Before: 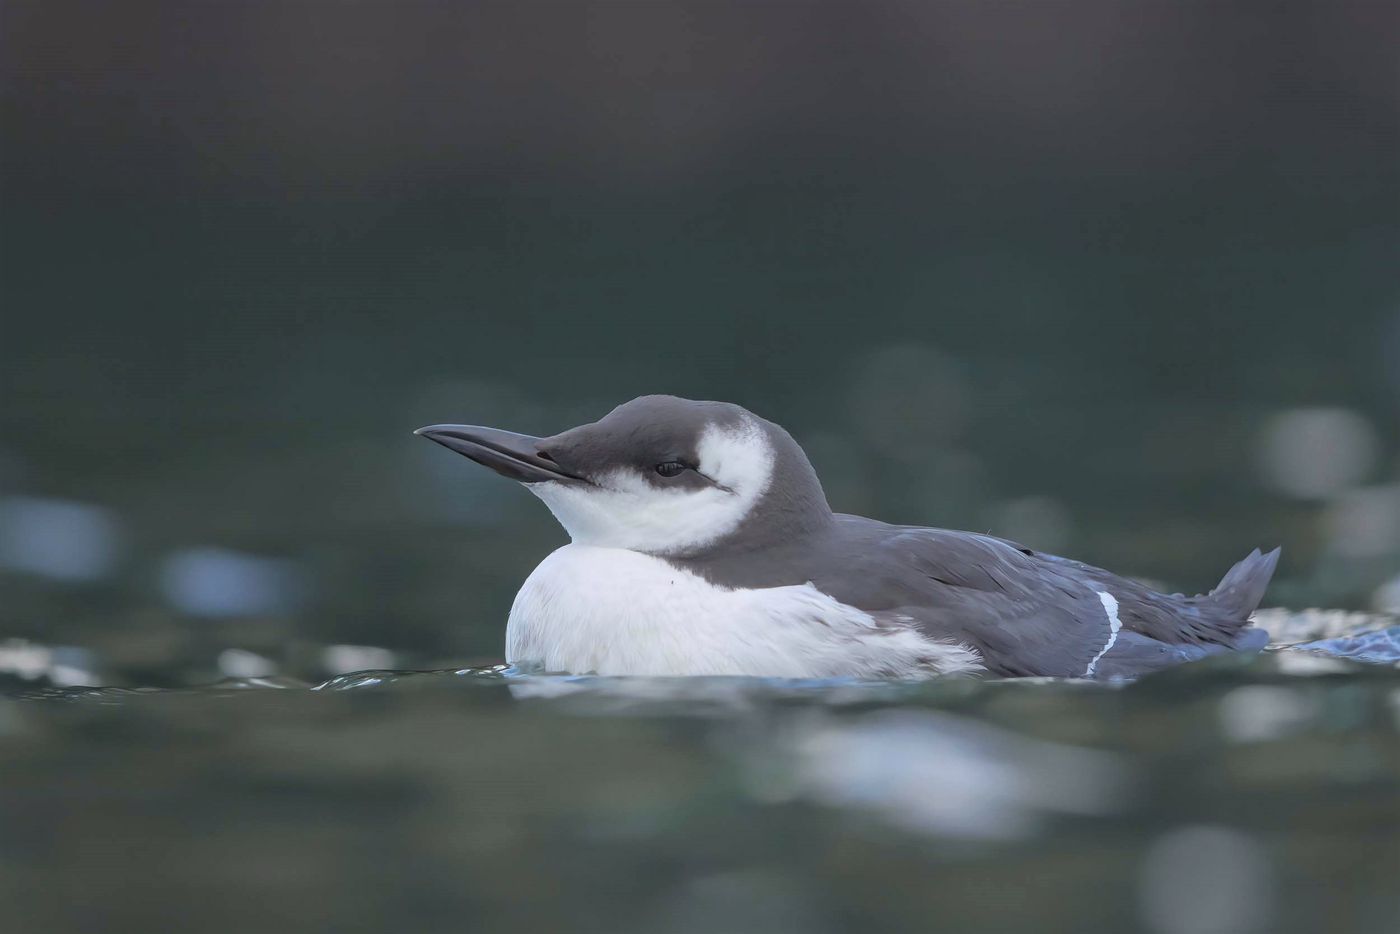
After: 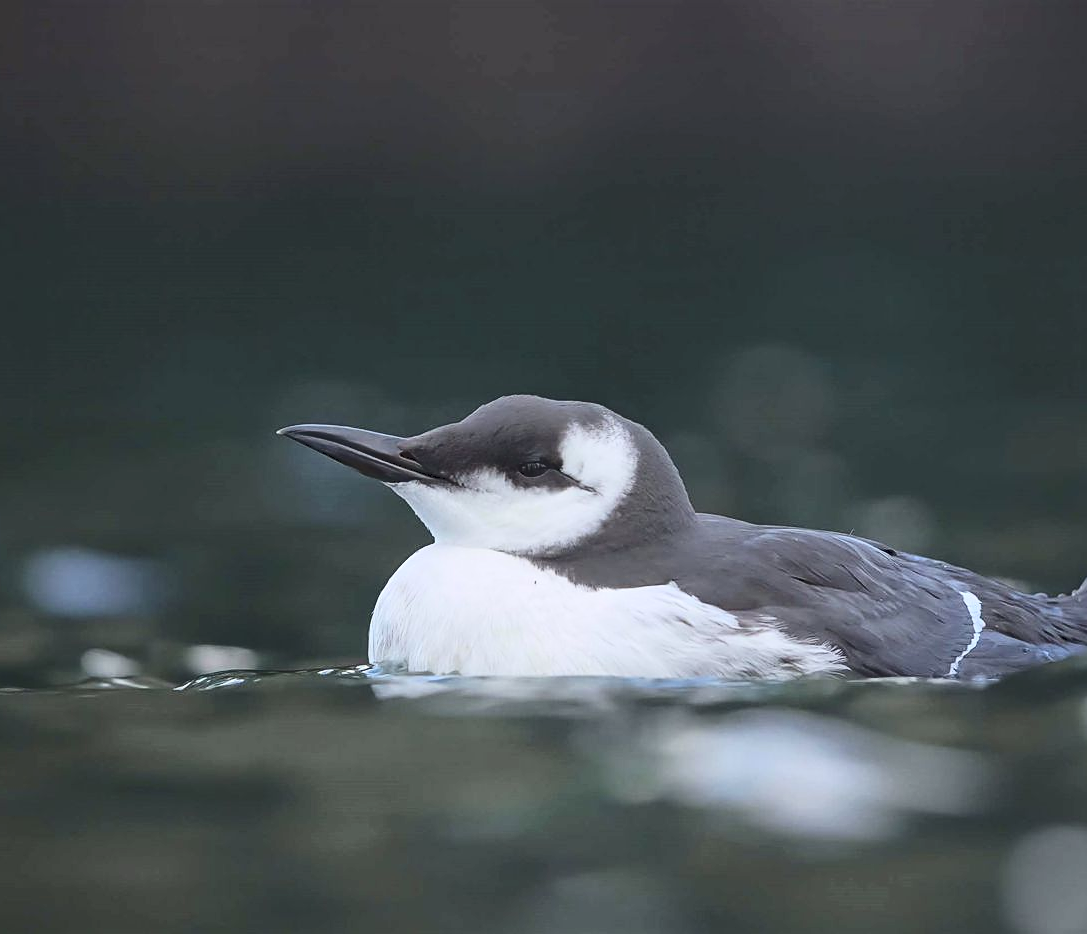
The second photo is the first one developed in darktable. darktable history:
tone curve: curves: ch0 [(0, 0) (0.003, 0.108) (0.011, 0.108) (0.025, 0.108) (0.044, 0.113) (0.069, 0.113) (0.1, 0.121) (0.136, 0.136) (0.177, 0.16) (0.224, 0.192) (0.277, 0.246) (0.335, 0.324) (0.399, 0.419) (0.468, 0.518) (0.543, 0.622) (0.623, 0.721) (0.709, 0.815) (0.801, 0.893) (0.898, 0.949) (1, 1)], color space Lab, independent channels, preserve colors none
crop: left 9.843%, right 12.481%
sharpen: on, module defaults
